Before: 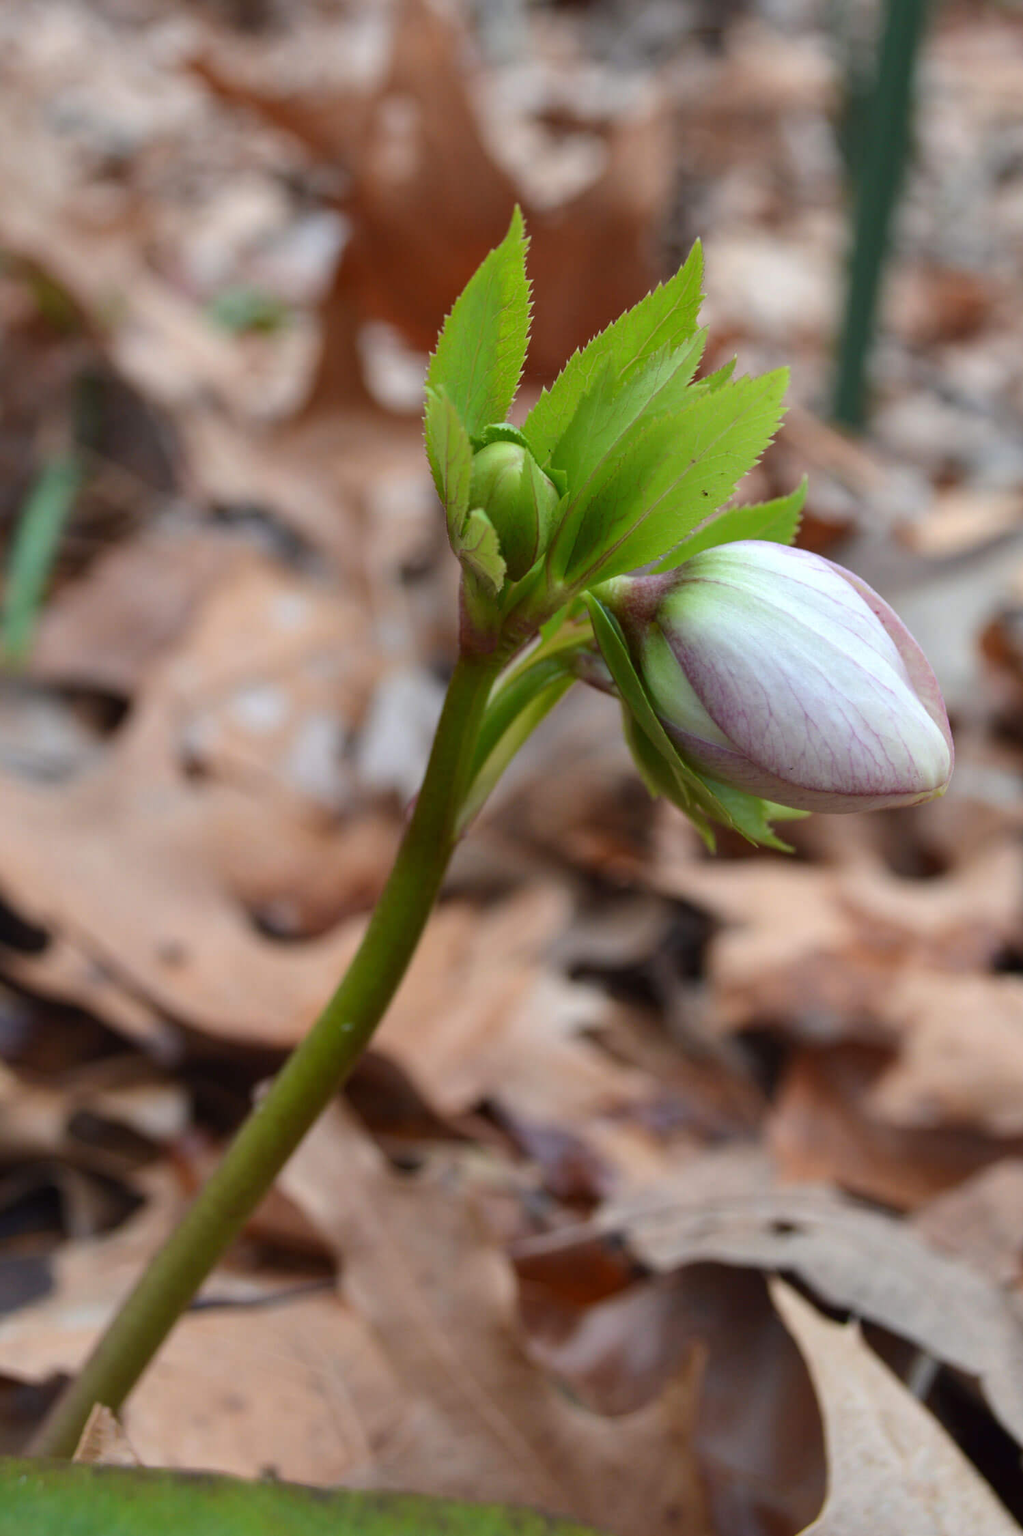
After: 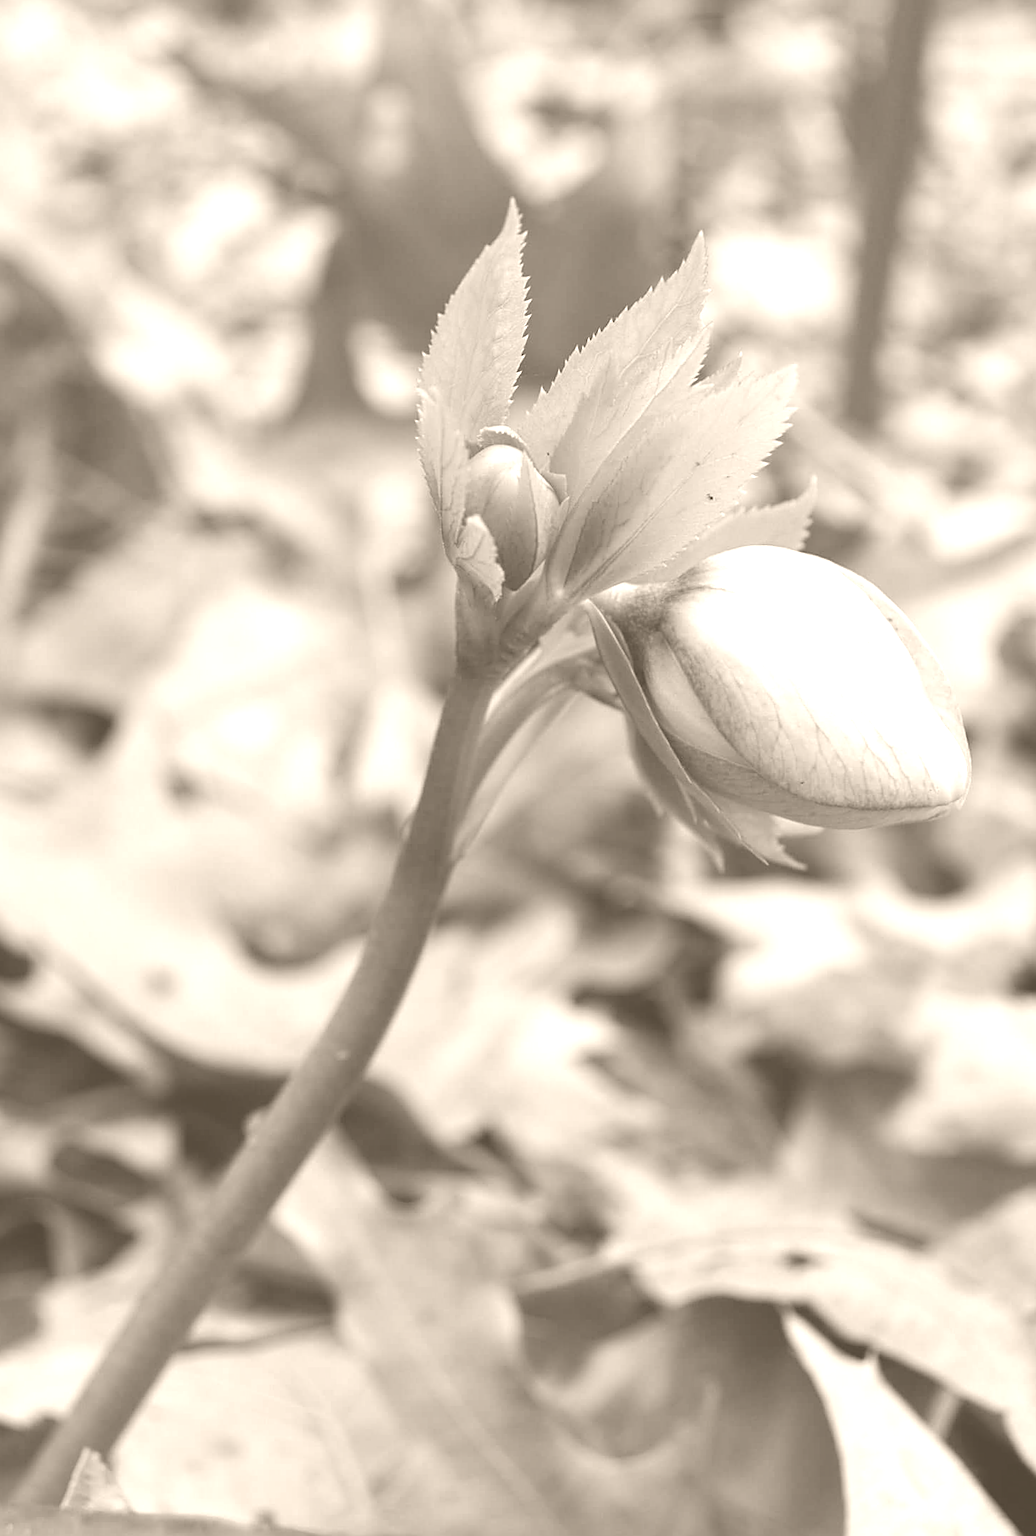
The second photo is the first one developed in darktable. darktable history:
colorize: hue 34.49°, saturation 35.33%, source mix 100%, version 1
crop: left 1.743%, right 0.268%, bottom 2.011%
rotate and perspective: rotation -0.45°, automatic cropping original format, crop left 0.008, crop right 0.992, crop top 0.012, crop bottom 0.988
sharpen: on, module defaults
